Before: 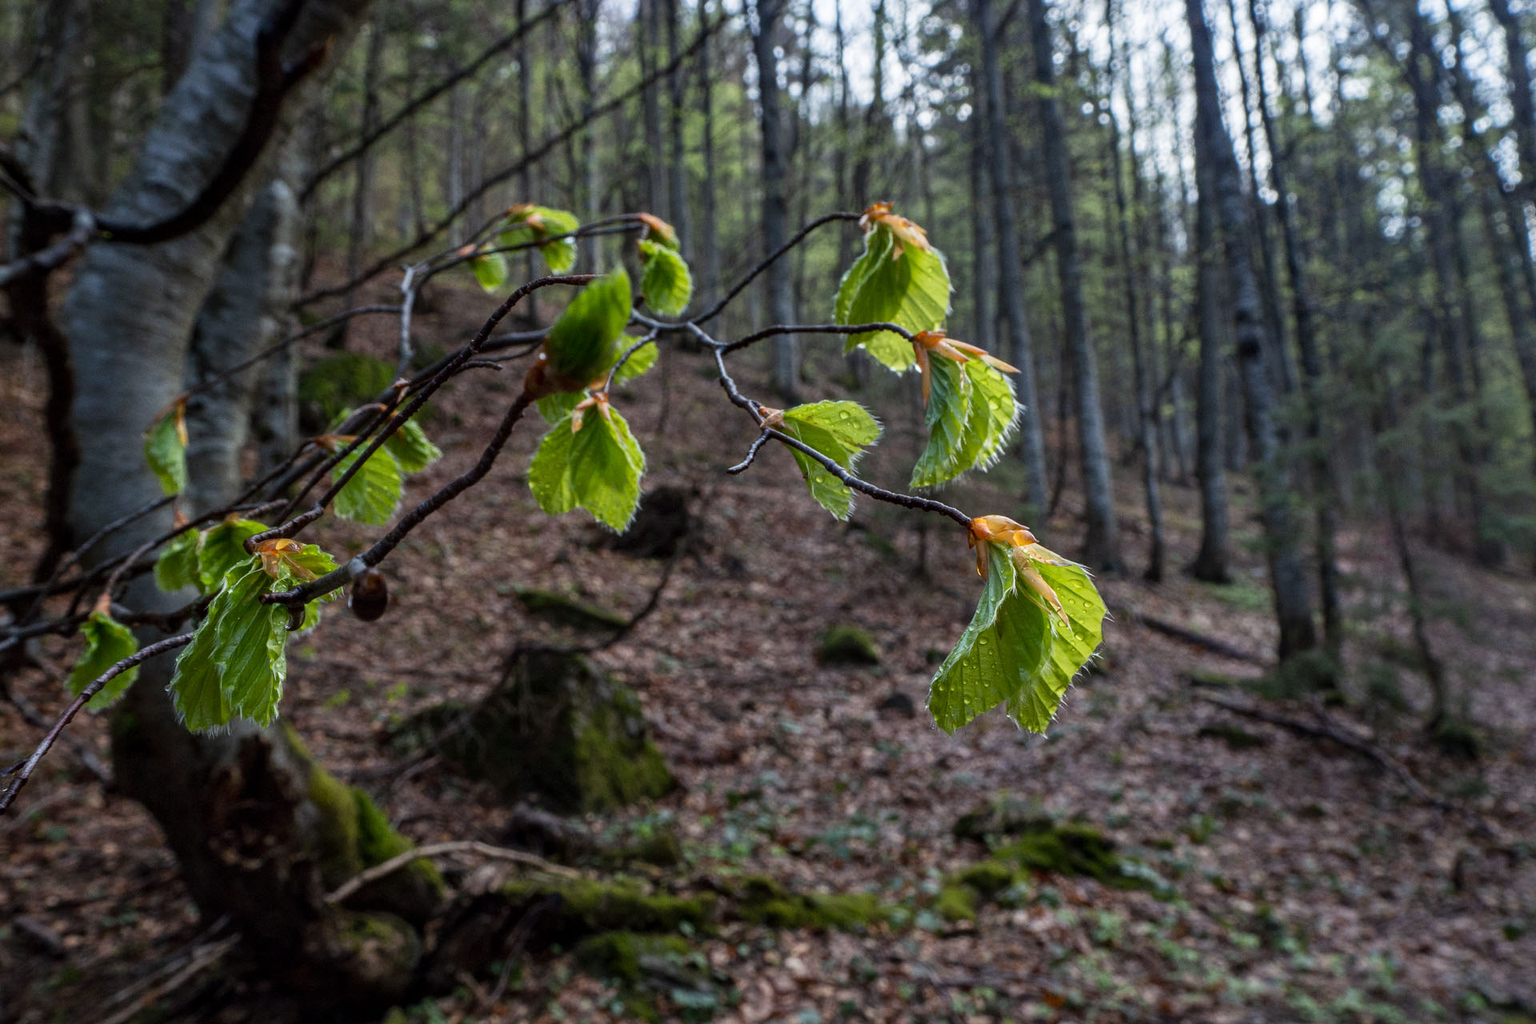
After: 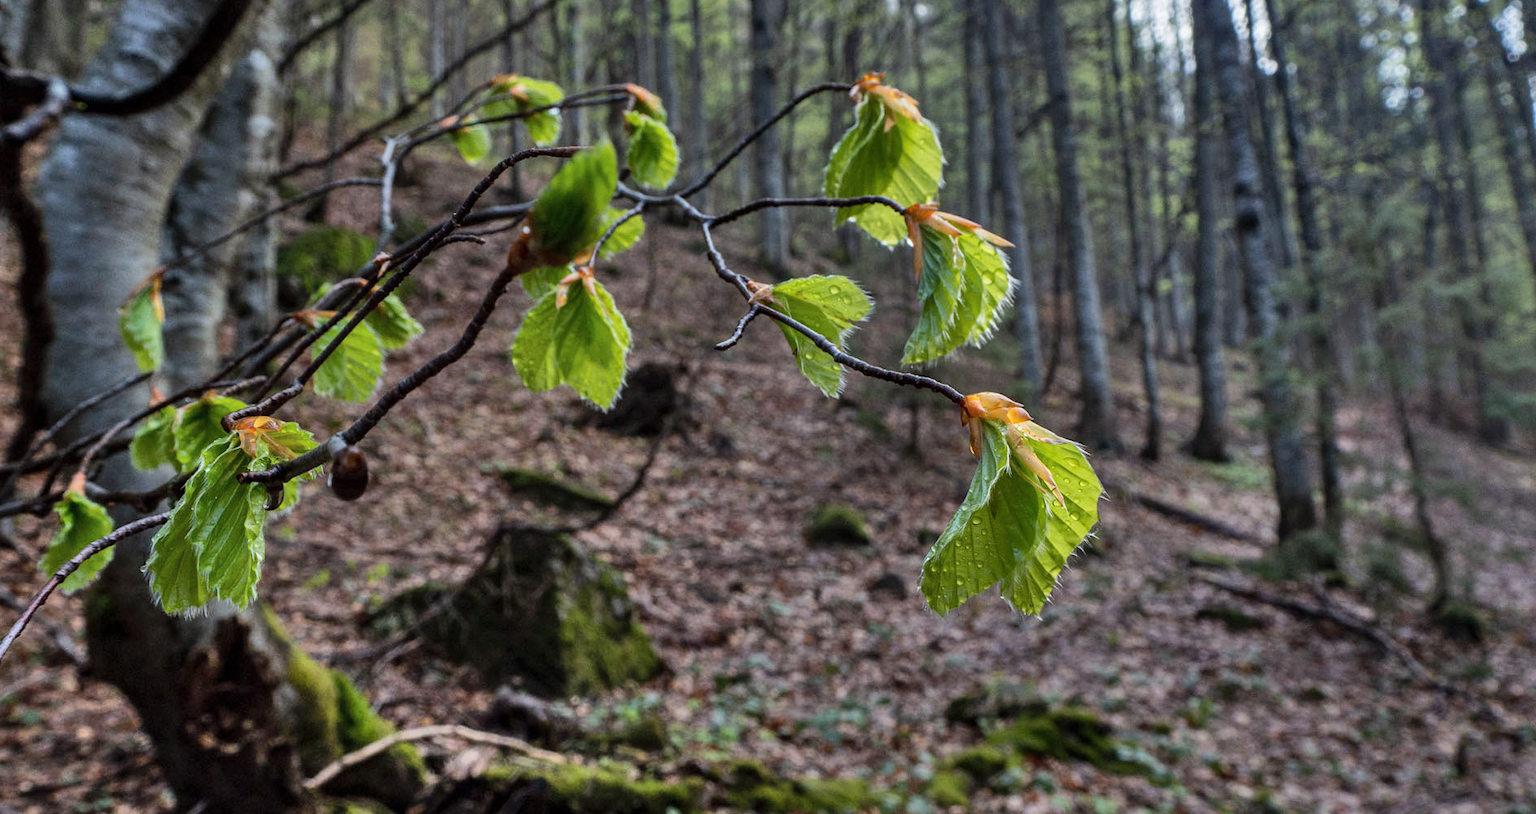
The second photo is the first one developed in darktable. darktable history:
shadows and highlights: shadows 60, soften with gaussian
crop and rotate: left 1.814%, top 12.818%, right 0.25%, bottom 9.225%
